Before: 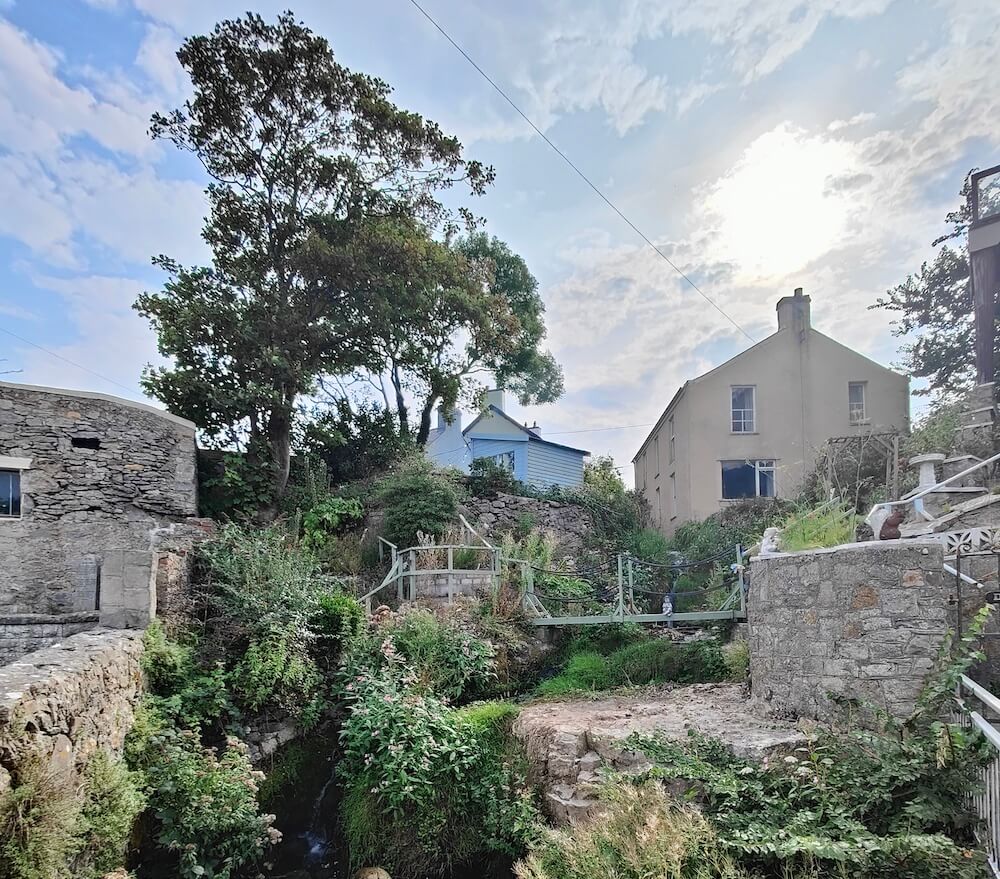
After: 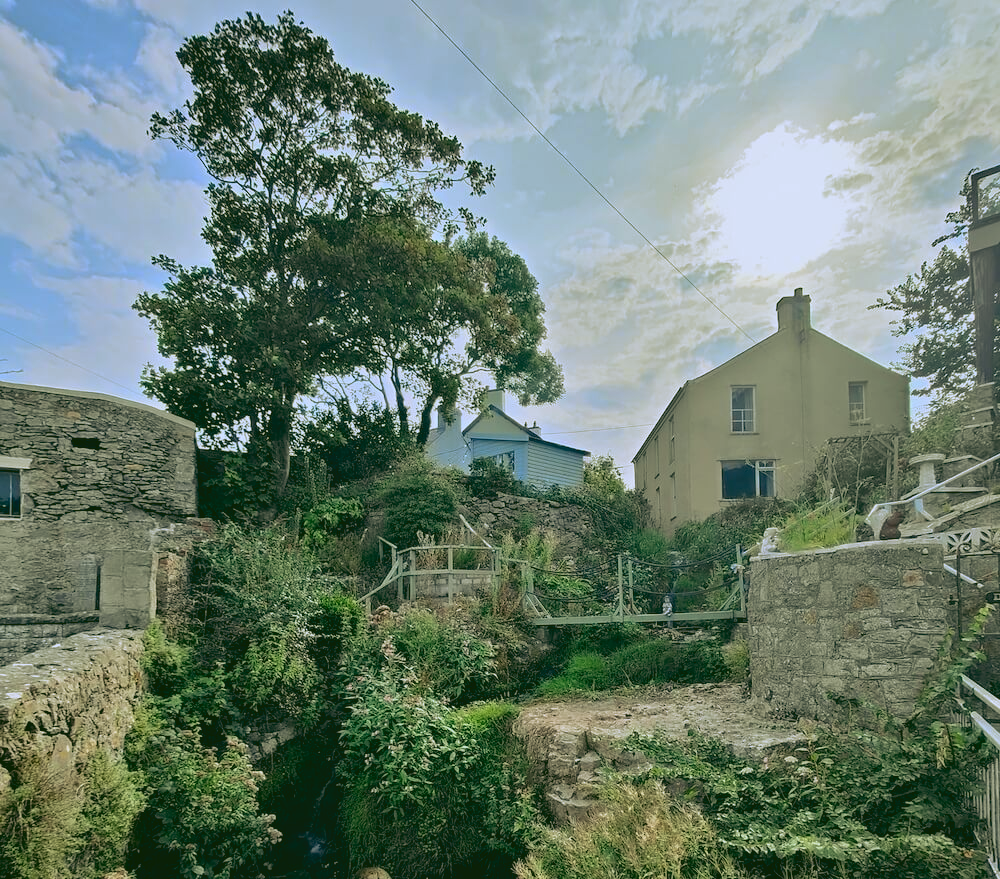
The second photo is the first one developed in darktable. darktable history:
rgb curve: curves: ch0 [(0.123, 0.061) (0.995, 0.887)]; ch1 [(0.06, 0.116) (1, 0.906)]; ch2 [(0, 0) (0.824, 0.69) (1, 1)], mode RGB, independent channels, compensate middle gray true
tone equalizer: on, module defaults
